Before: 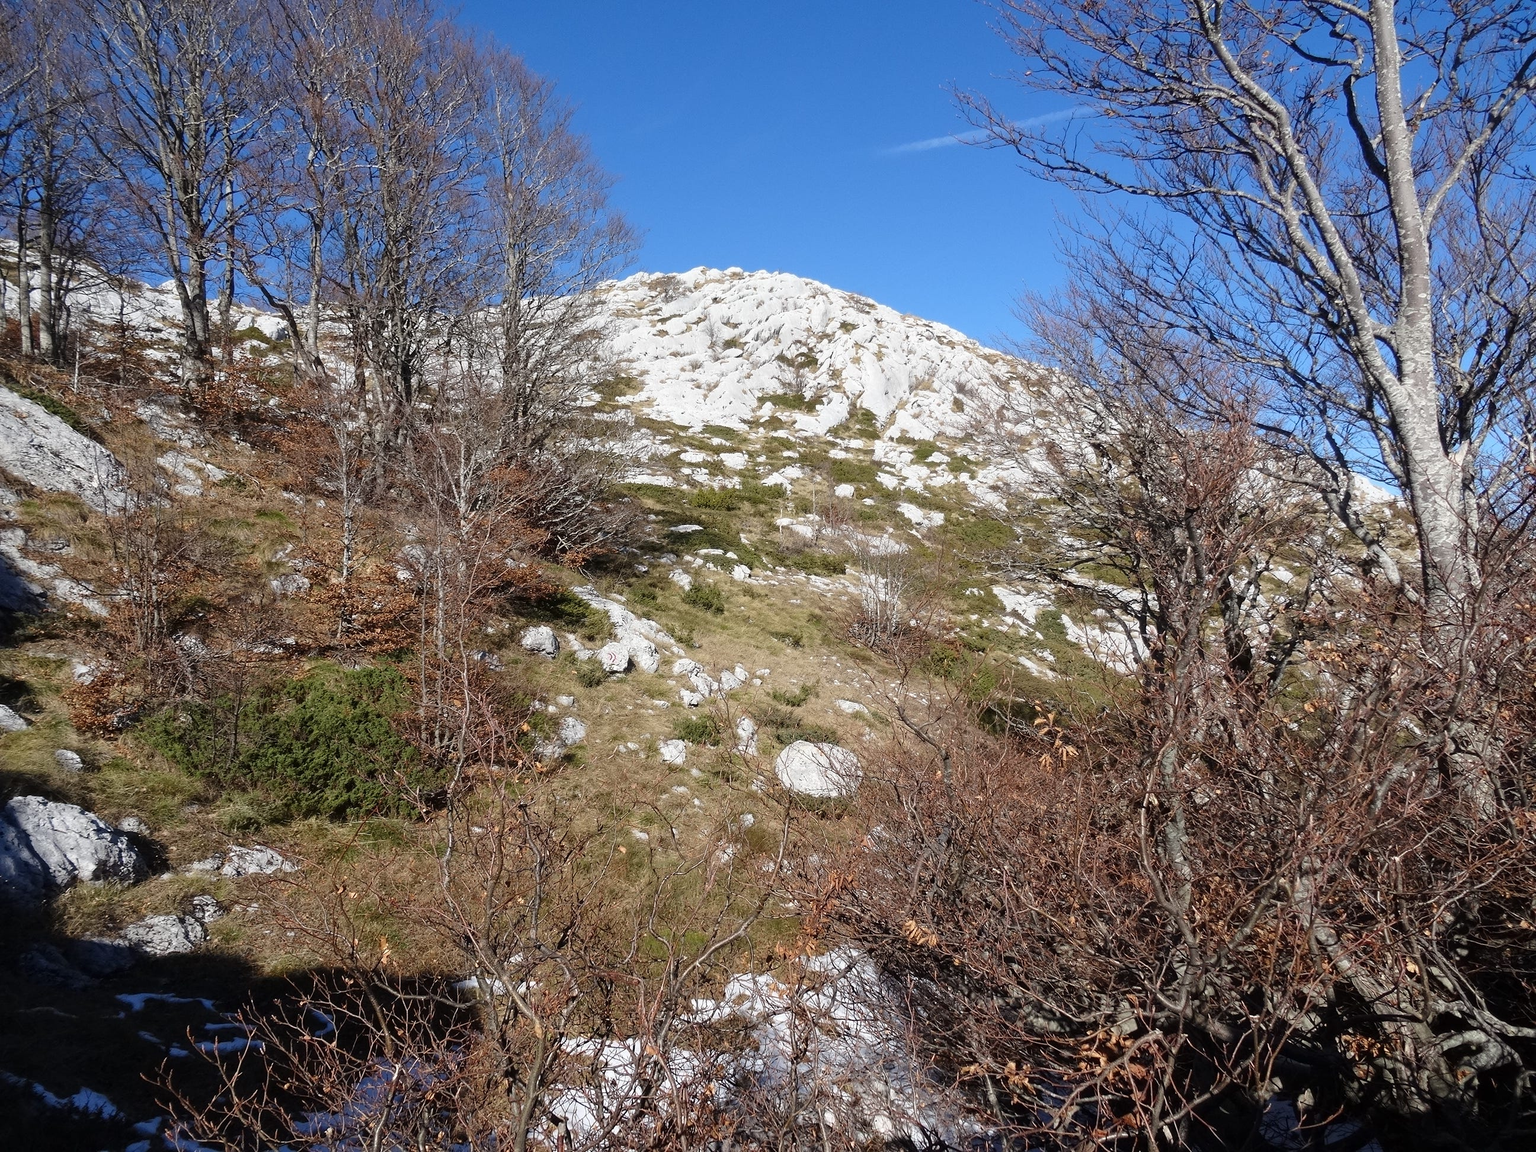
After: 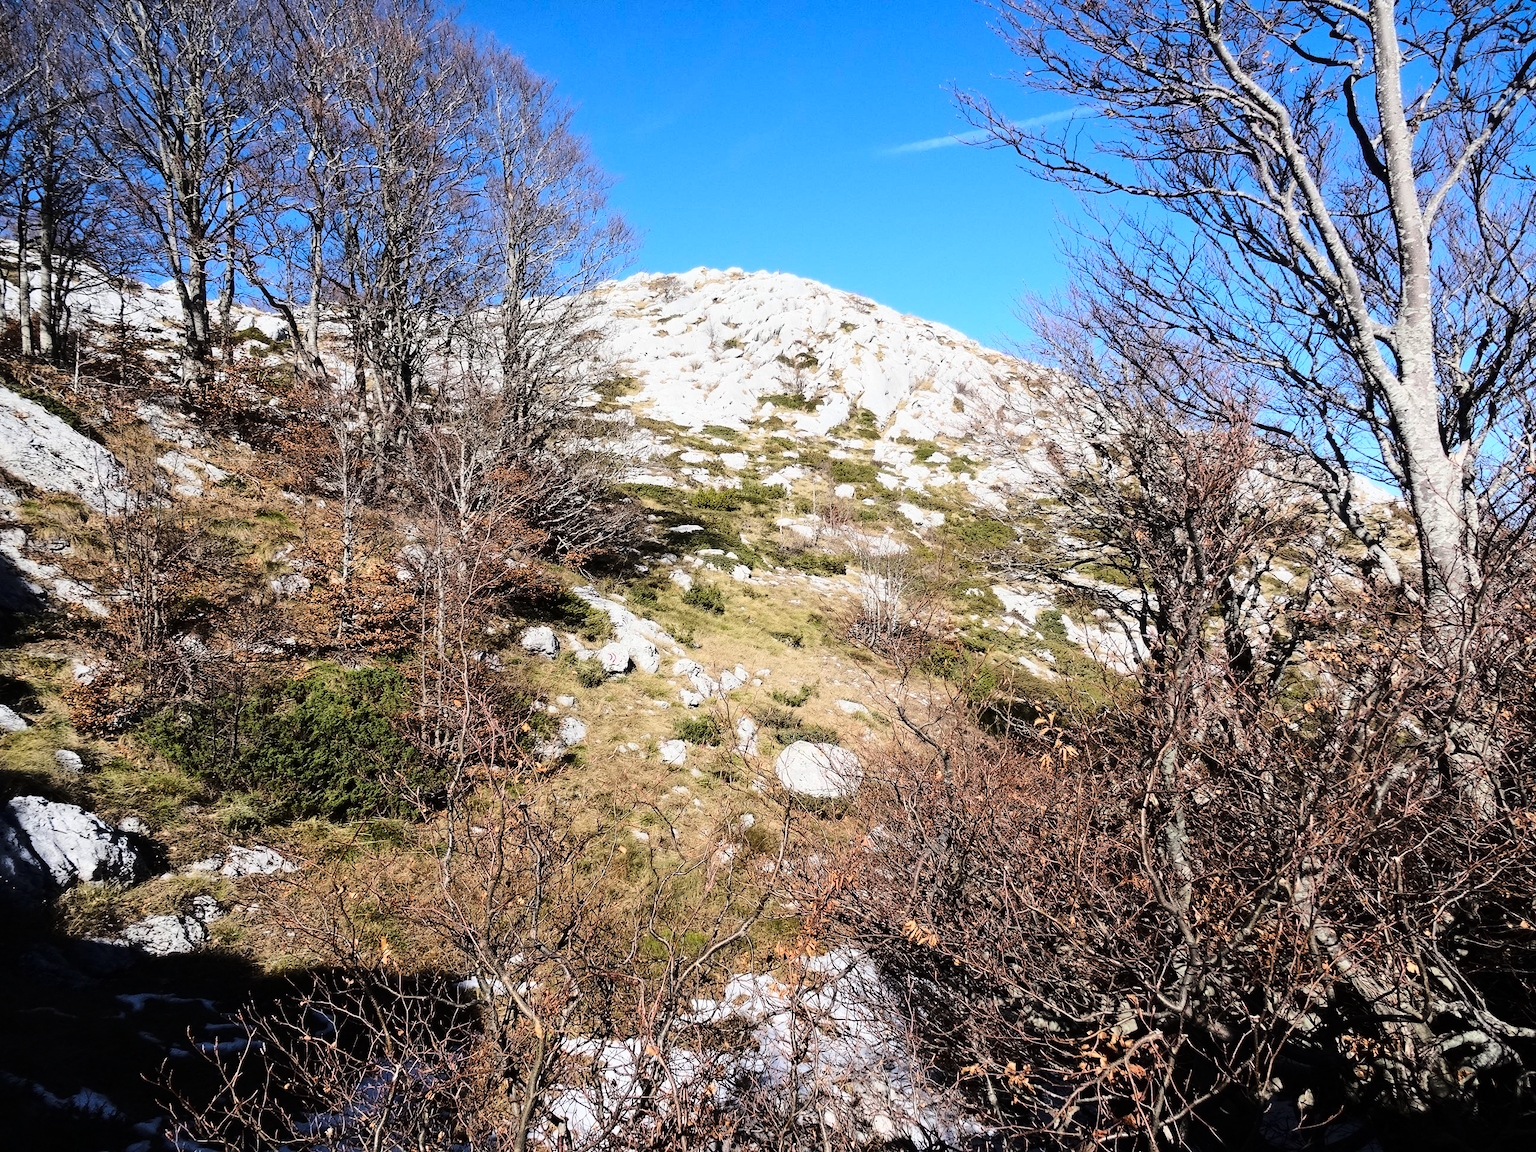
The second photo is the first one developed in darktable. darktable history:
tone curve: curves: ch0 [(0, 0) (0.179, 0.073) (0.265, 0.147) (0.463, 0.553) (0.51, 0.635) (0.716, 0.863) (1, 0.997)], color space Lab, linked channels, preserve colors none
color contrast: green-magenta contrast 1.1, blue-yellow contrast 1.1, unbound 0
